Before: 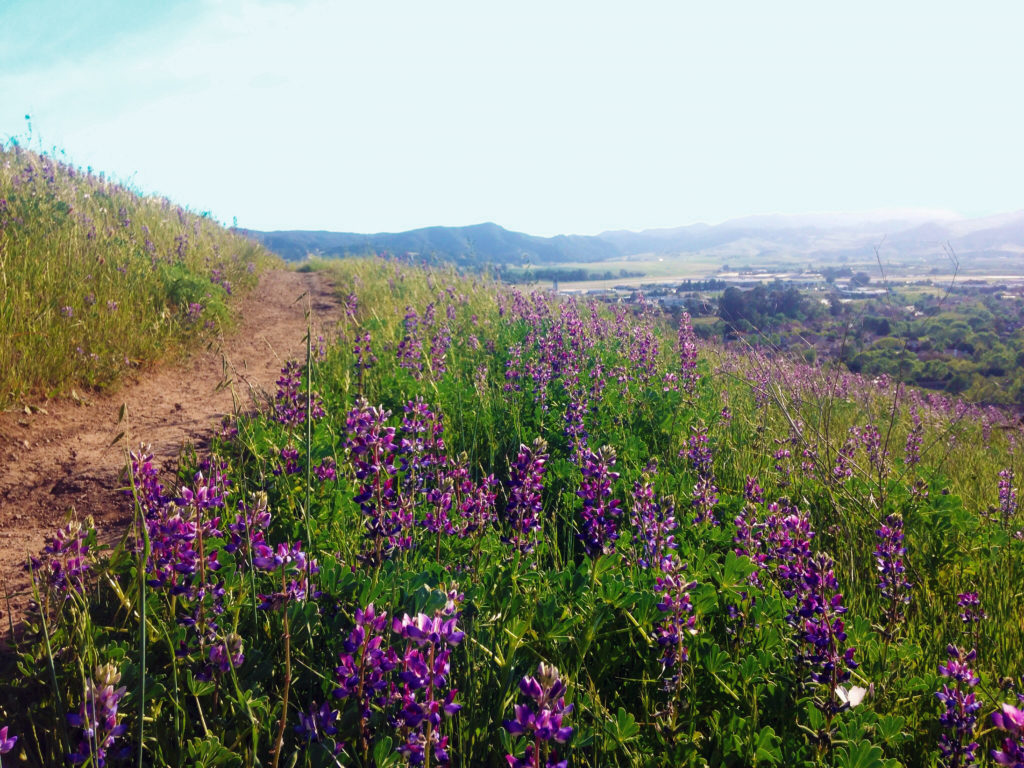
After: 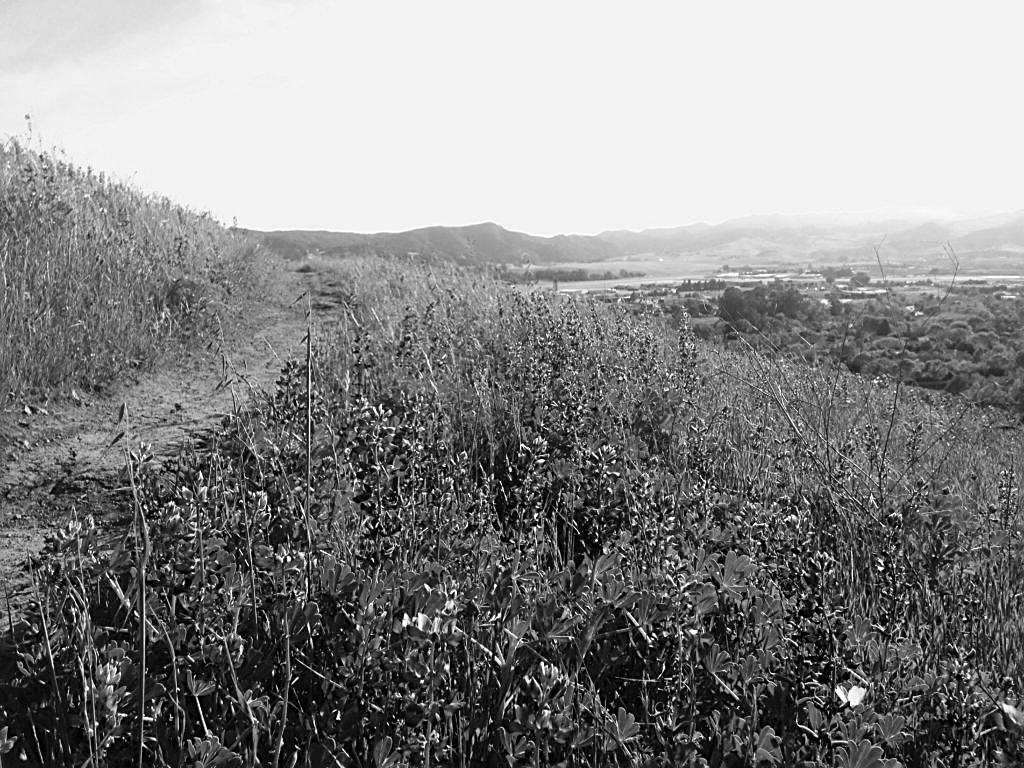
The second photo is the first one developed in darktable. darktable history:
monochrome: on, module defaults
sharpen: amount 0.75
